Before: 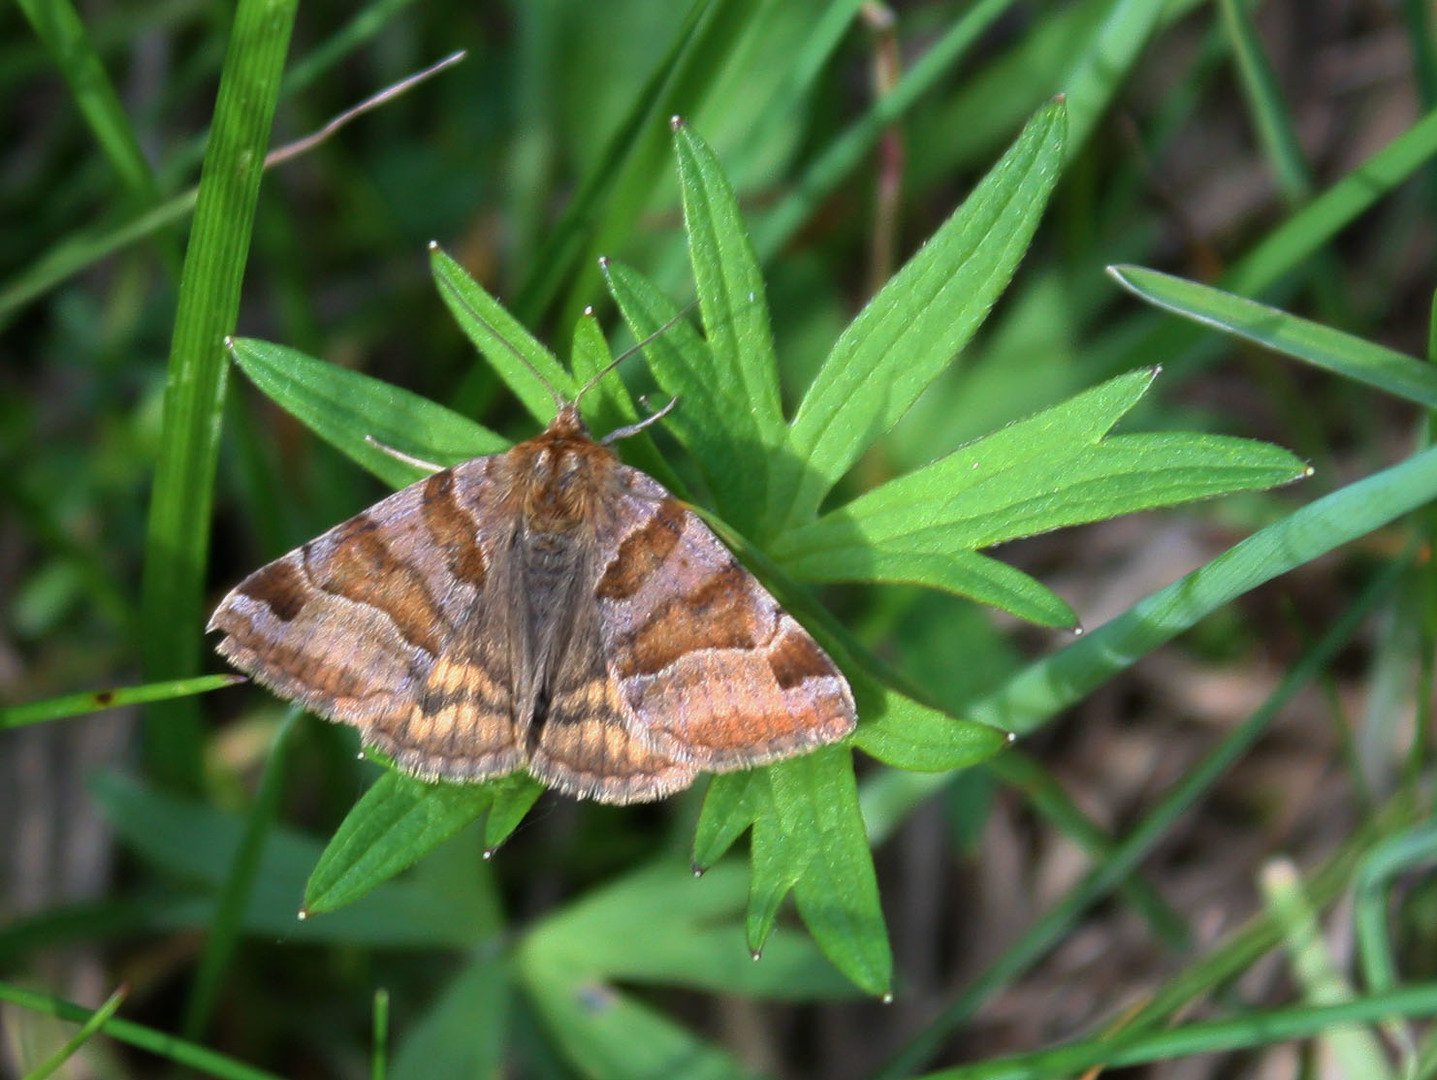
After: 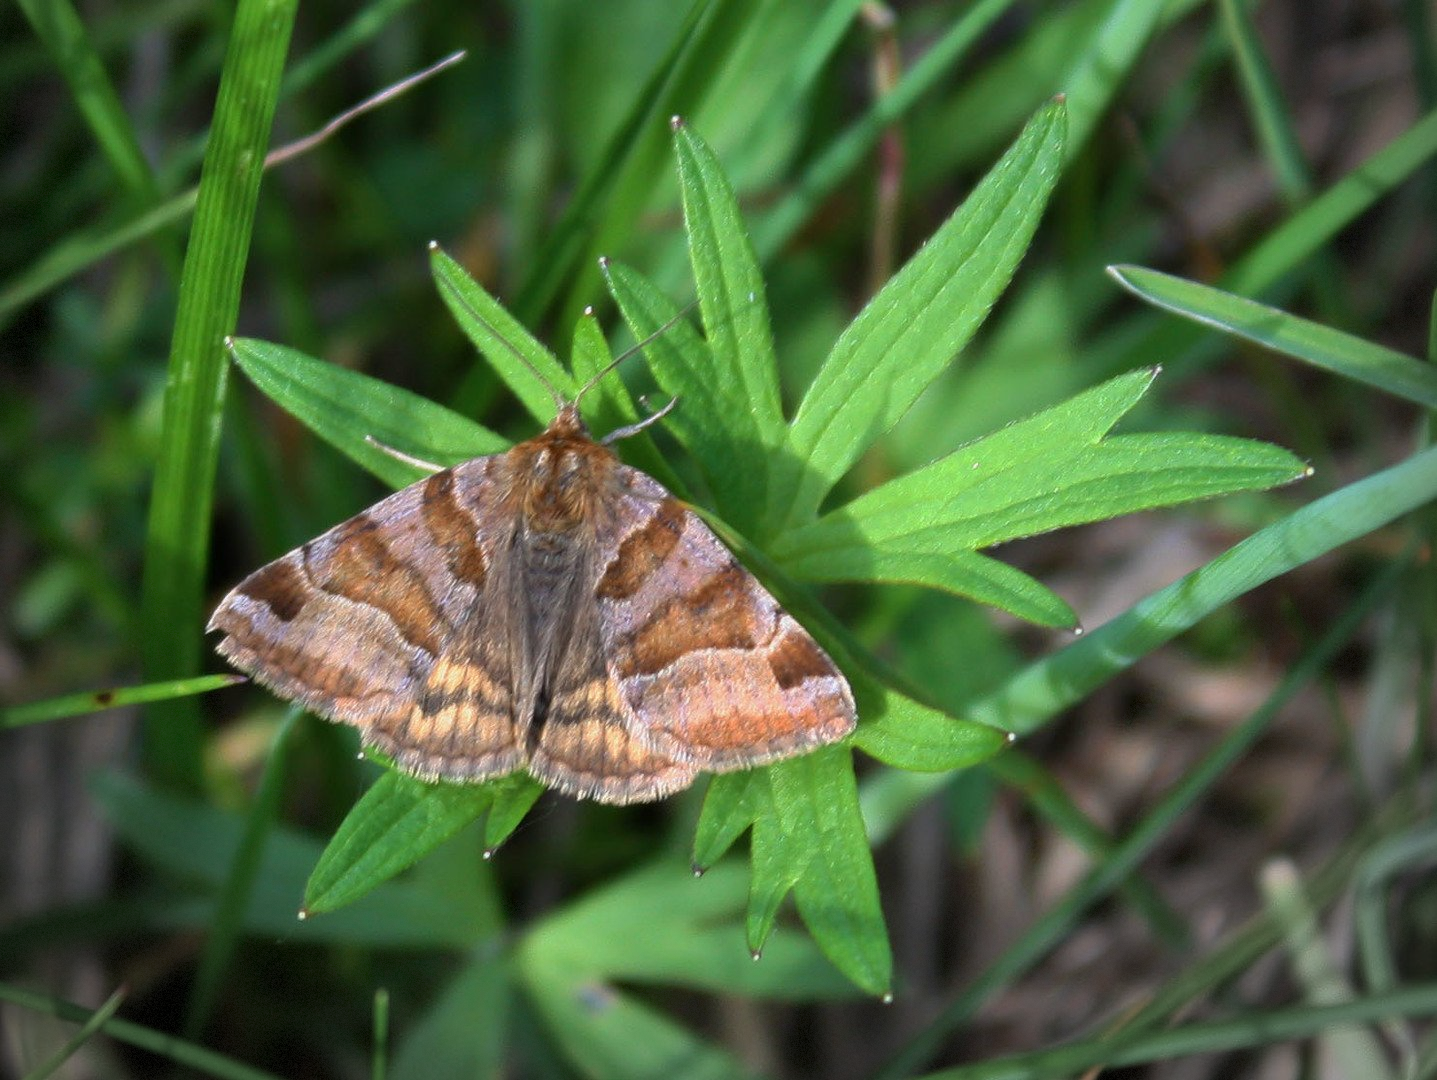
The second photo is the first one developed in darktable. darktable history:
vignetting: center (-0.056, -0.356), dithering 8-bit output
